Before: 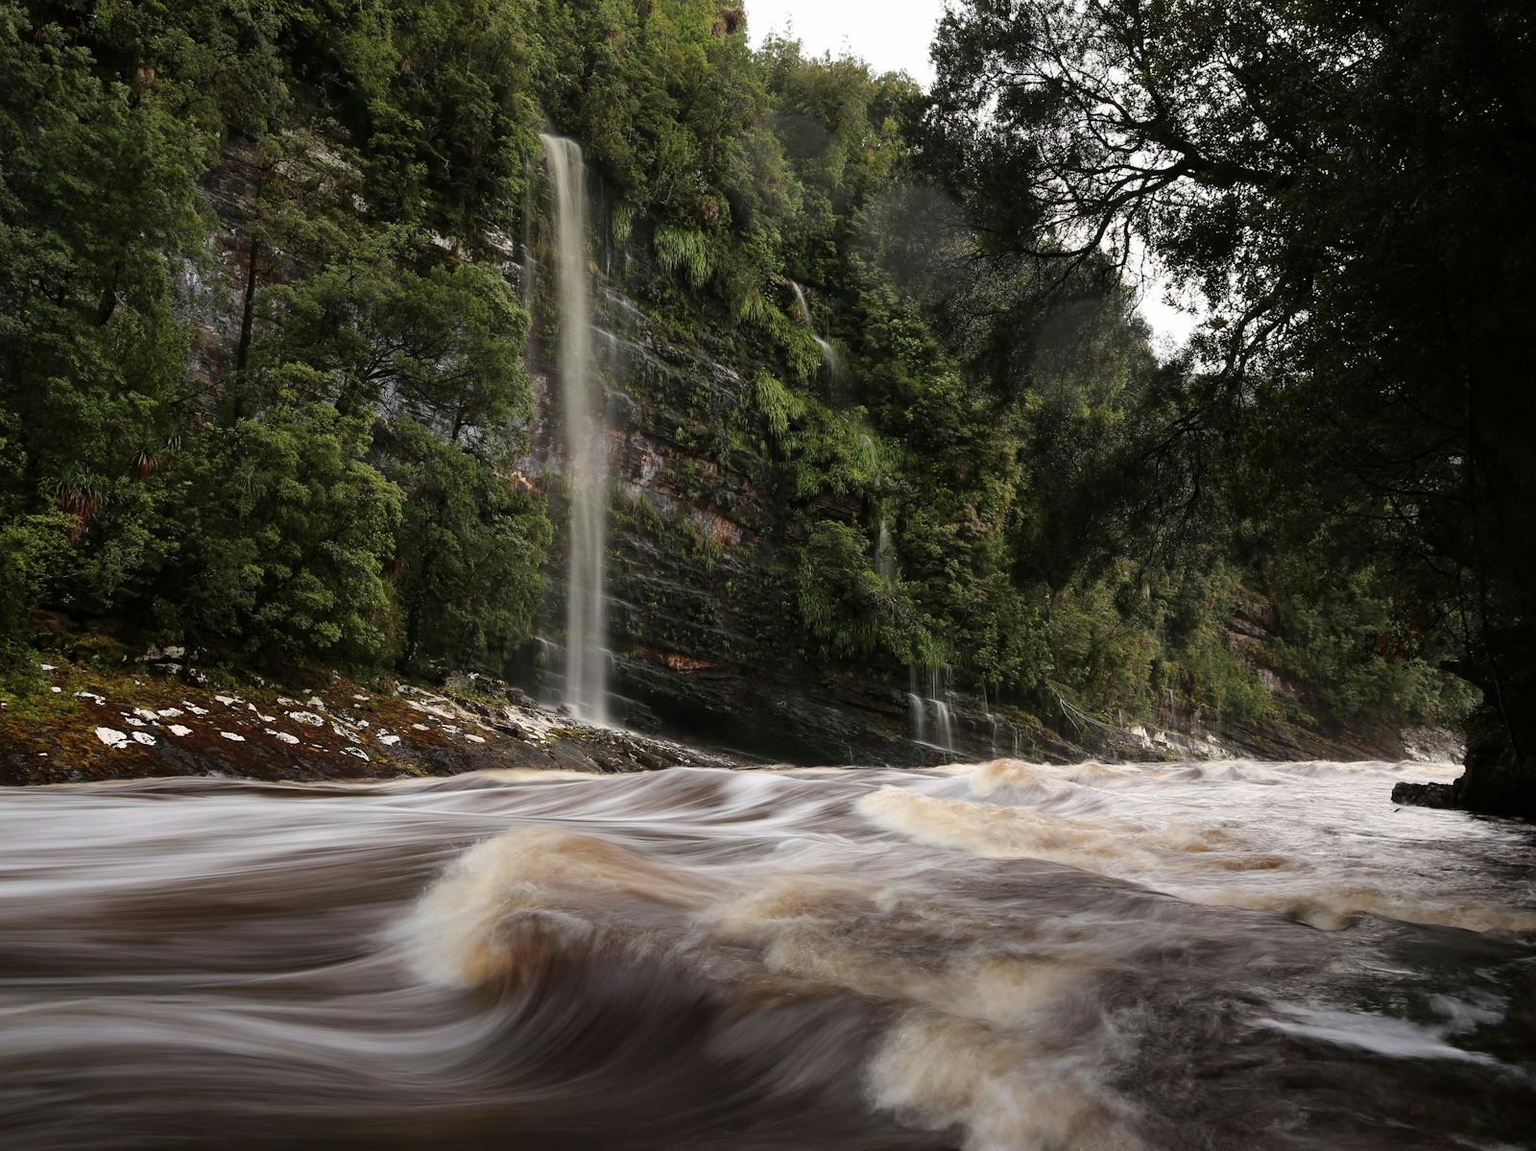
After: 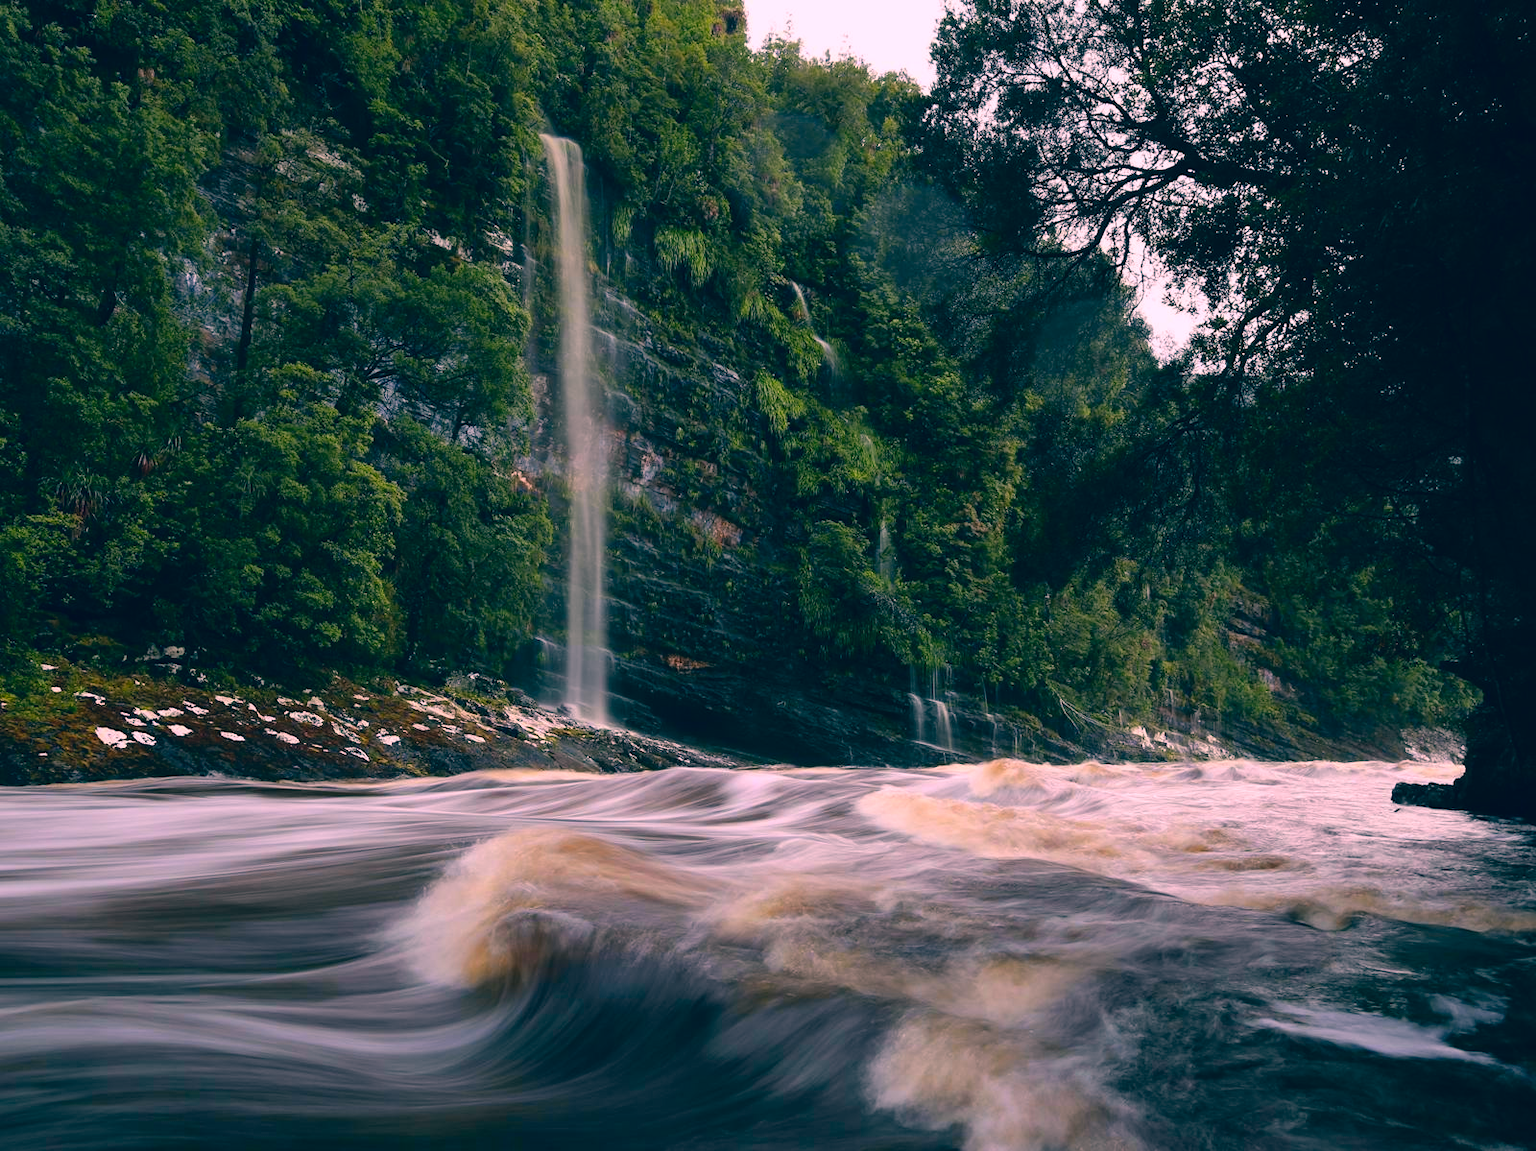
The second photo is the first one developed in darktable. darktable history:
color correction: highlights a* 16.91, highlights b* 0.196, shadows a* -15.39, shadows b* -14.04, saturation 1.47
